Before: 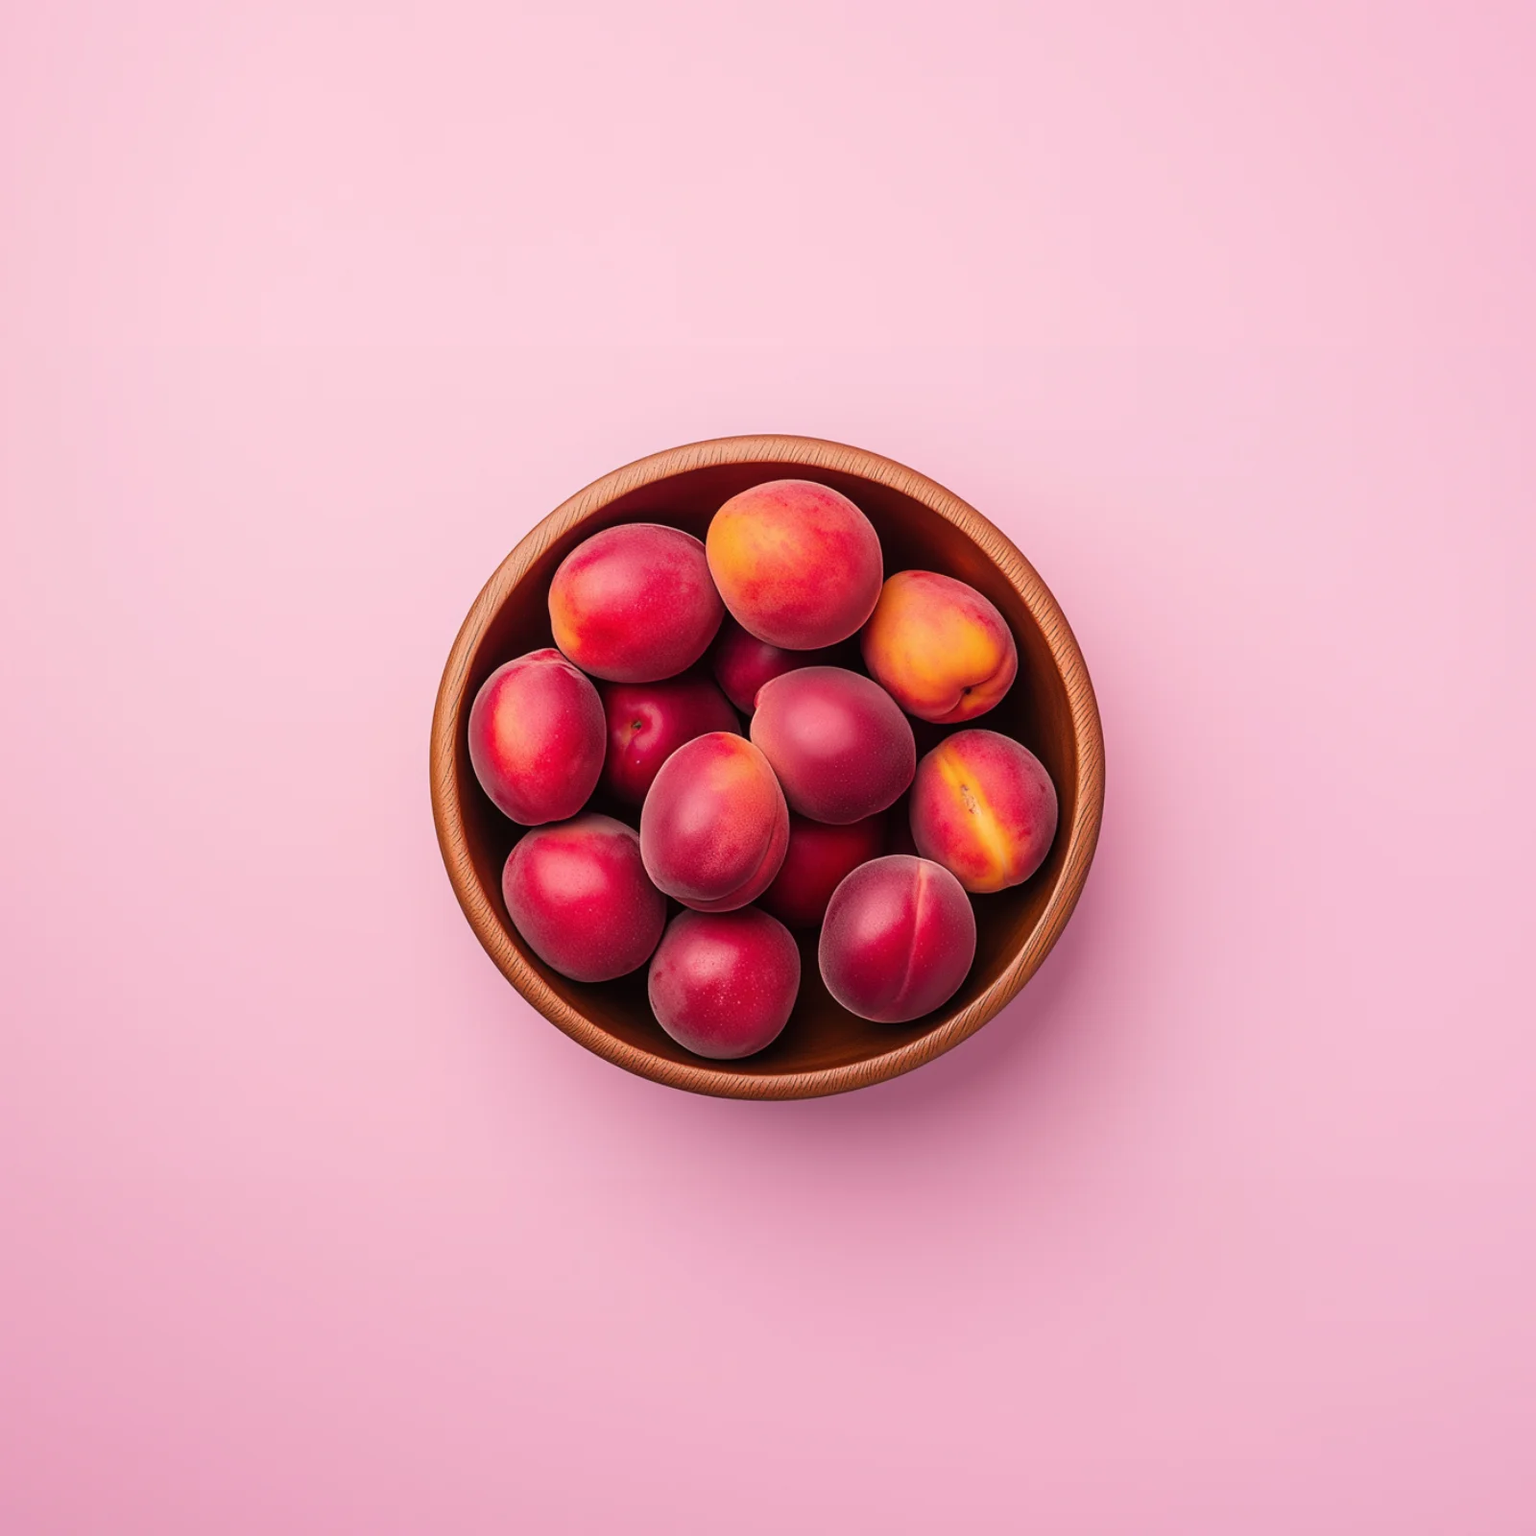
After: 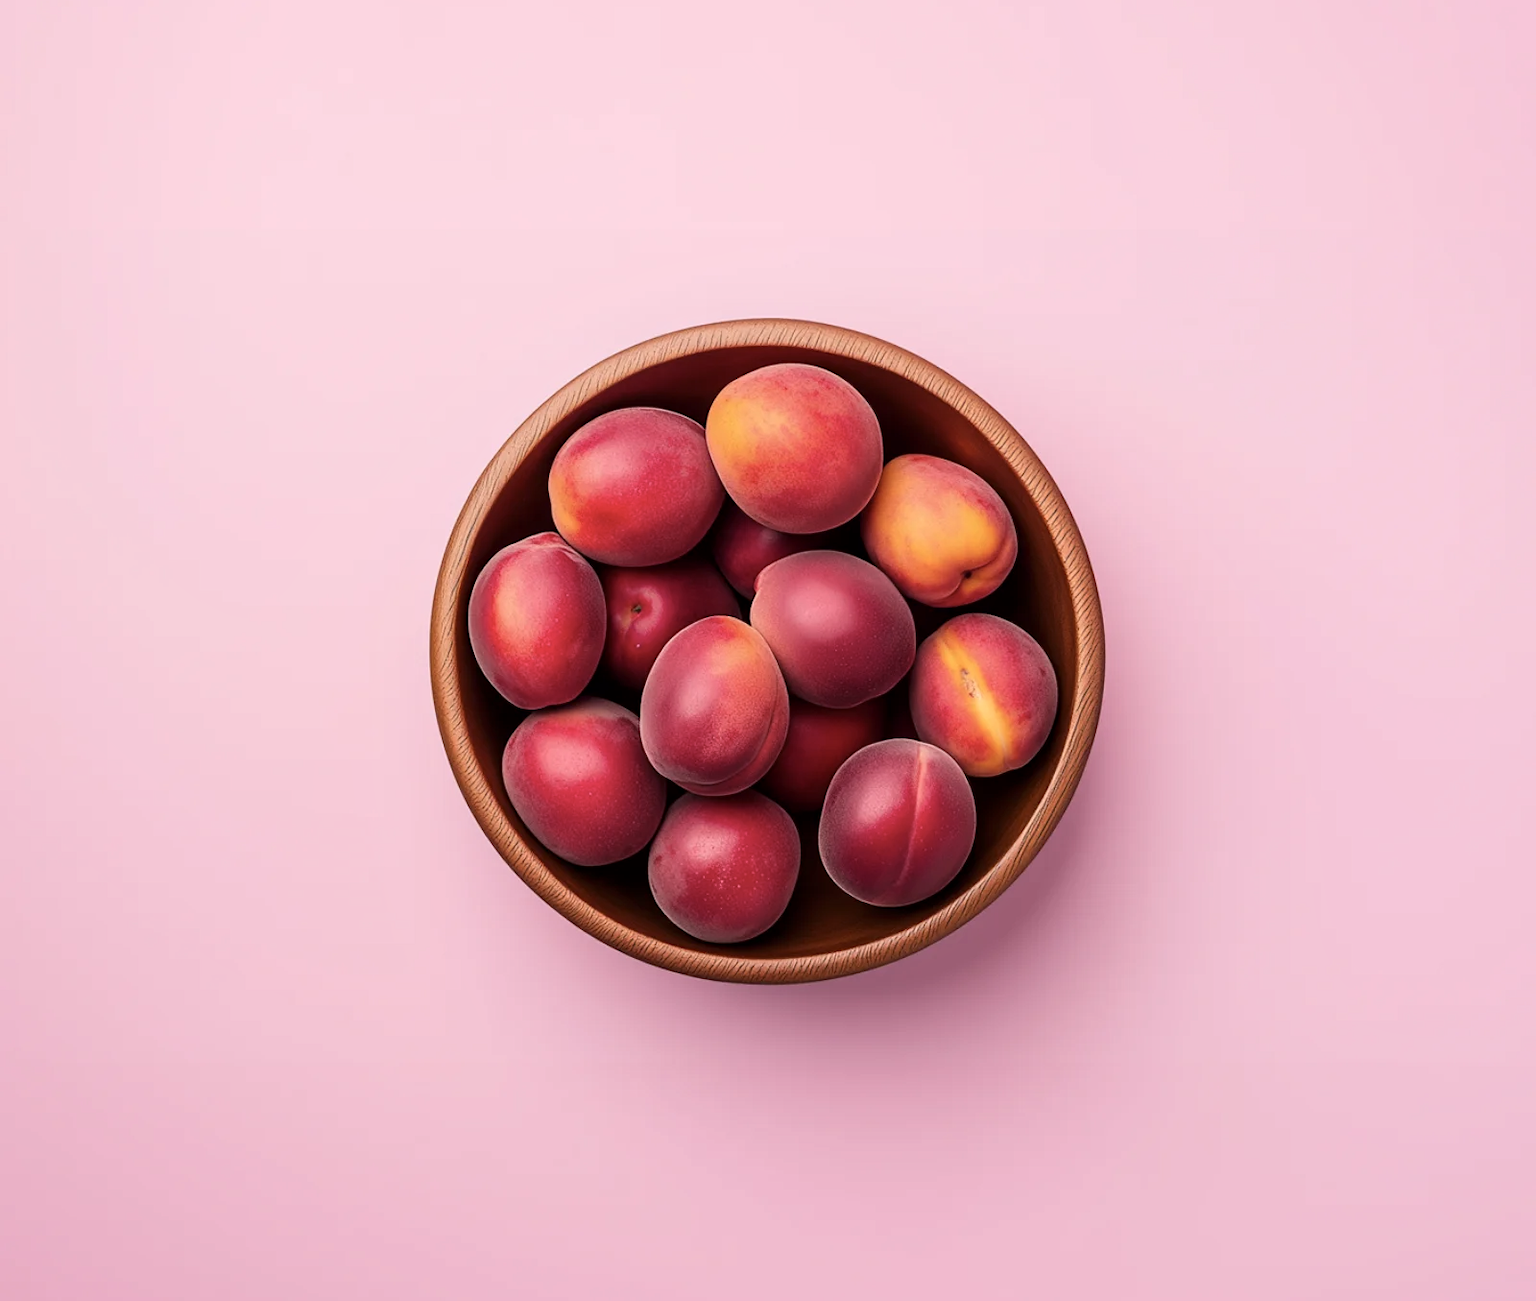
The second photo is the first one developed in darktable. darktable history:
crop: top 7.619%, bottom 7.522%
contrast brightness saturation: contrast 0.11, saturation -0.169
contrast equalizer: octaves 7, y [[0.6 ×6], [0.55 ×6], [0 ×6], [0 ×6], [0 ×6]], mix 0.159
